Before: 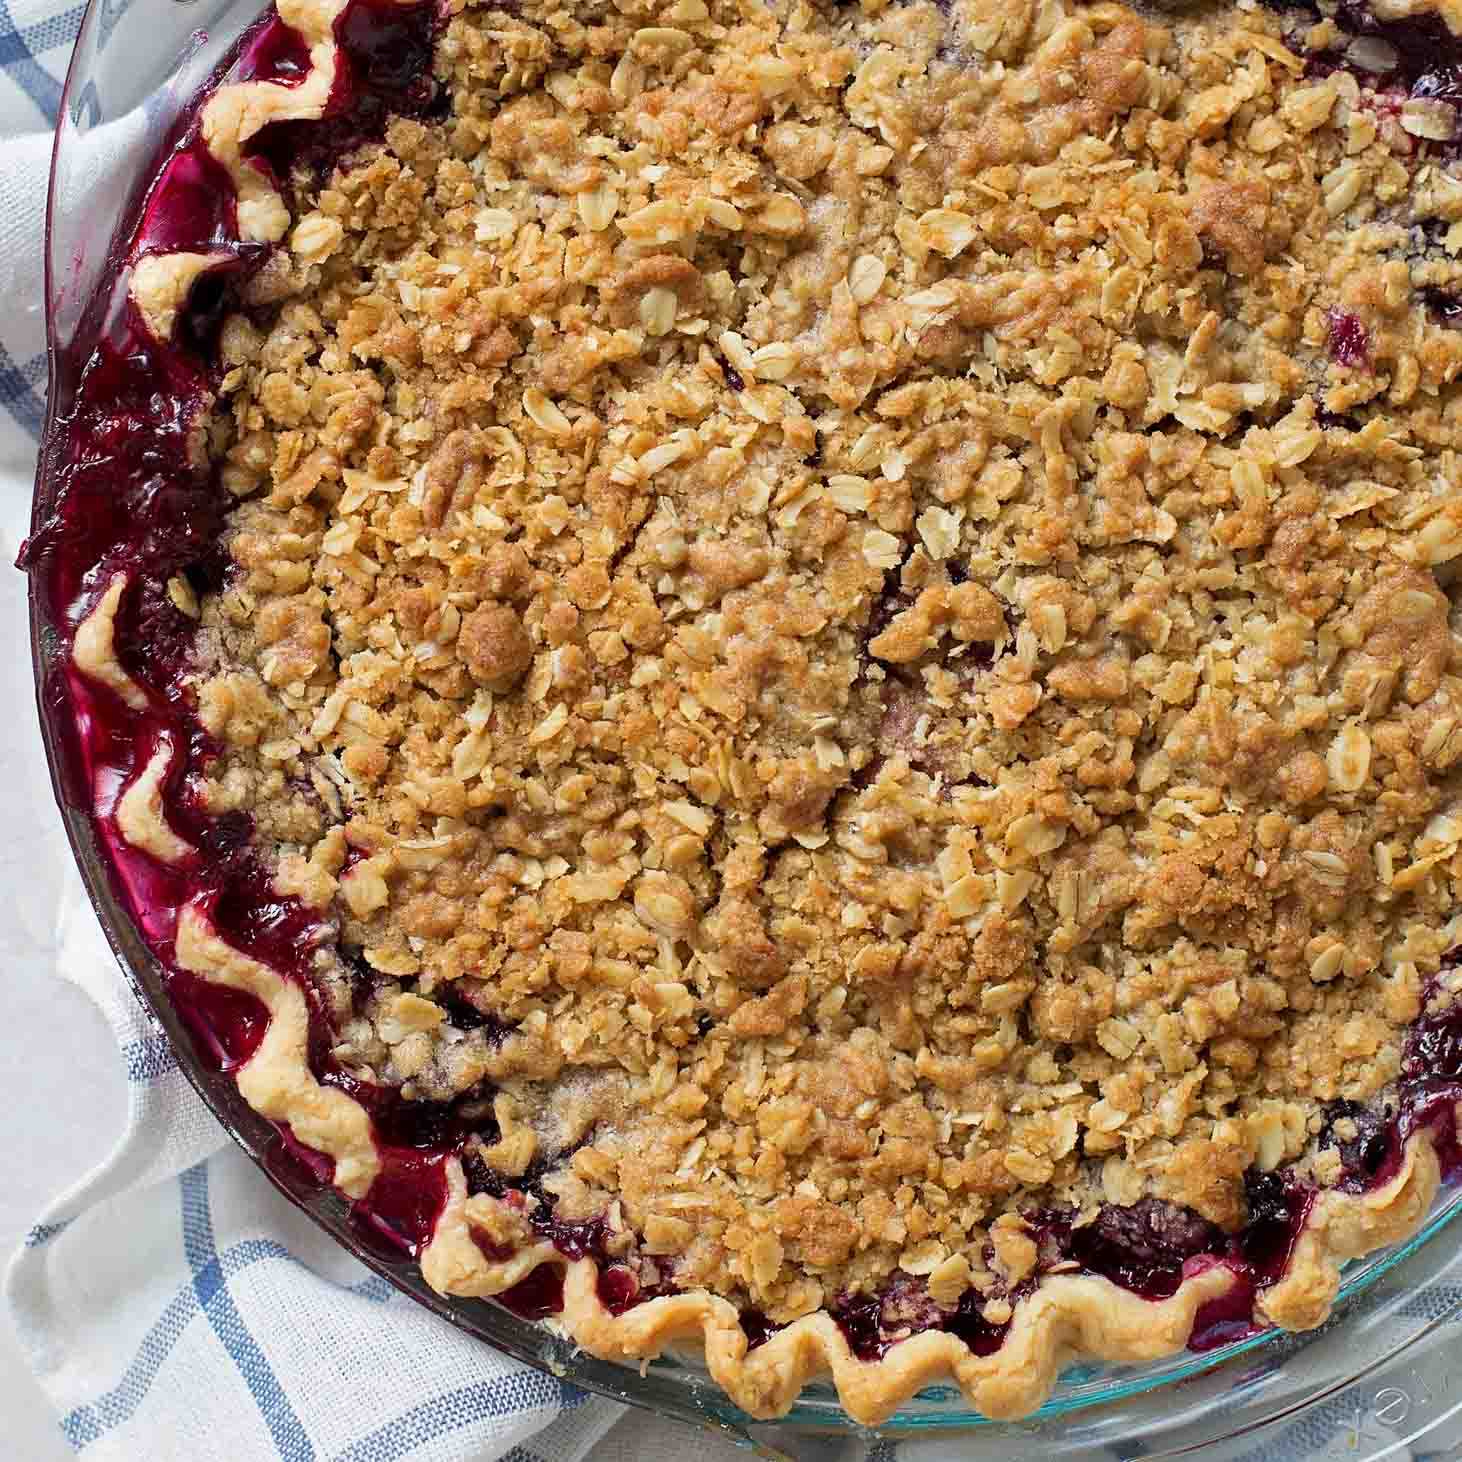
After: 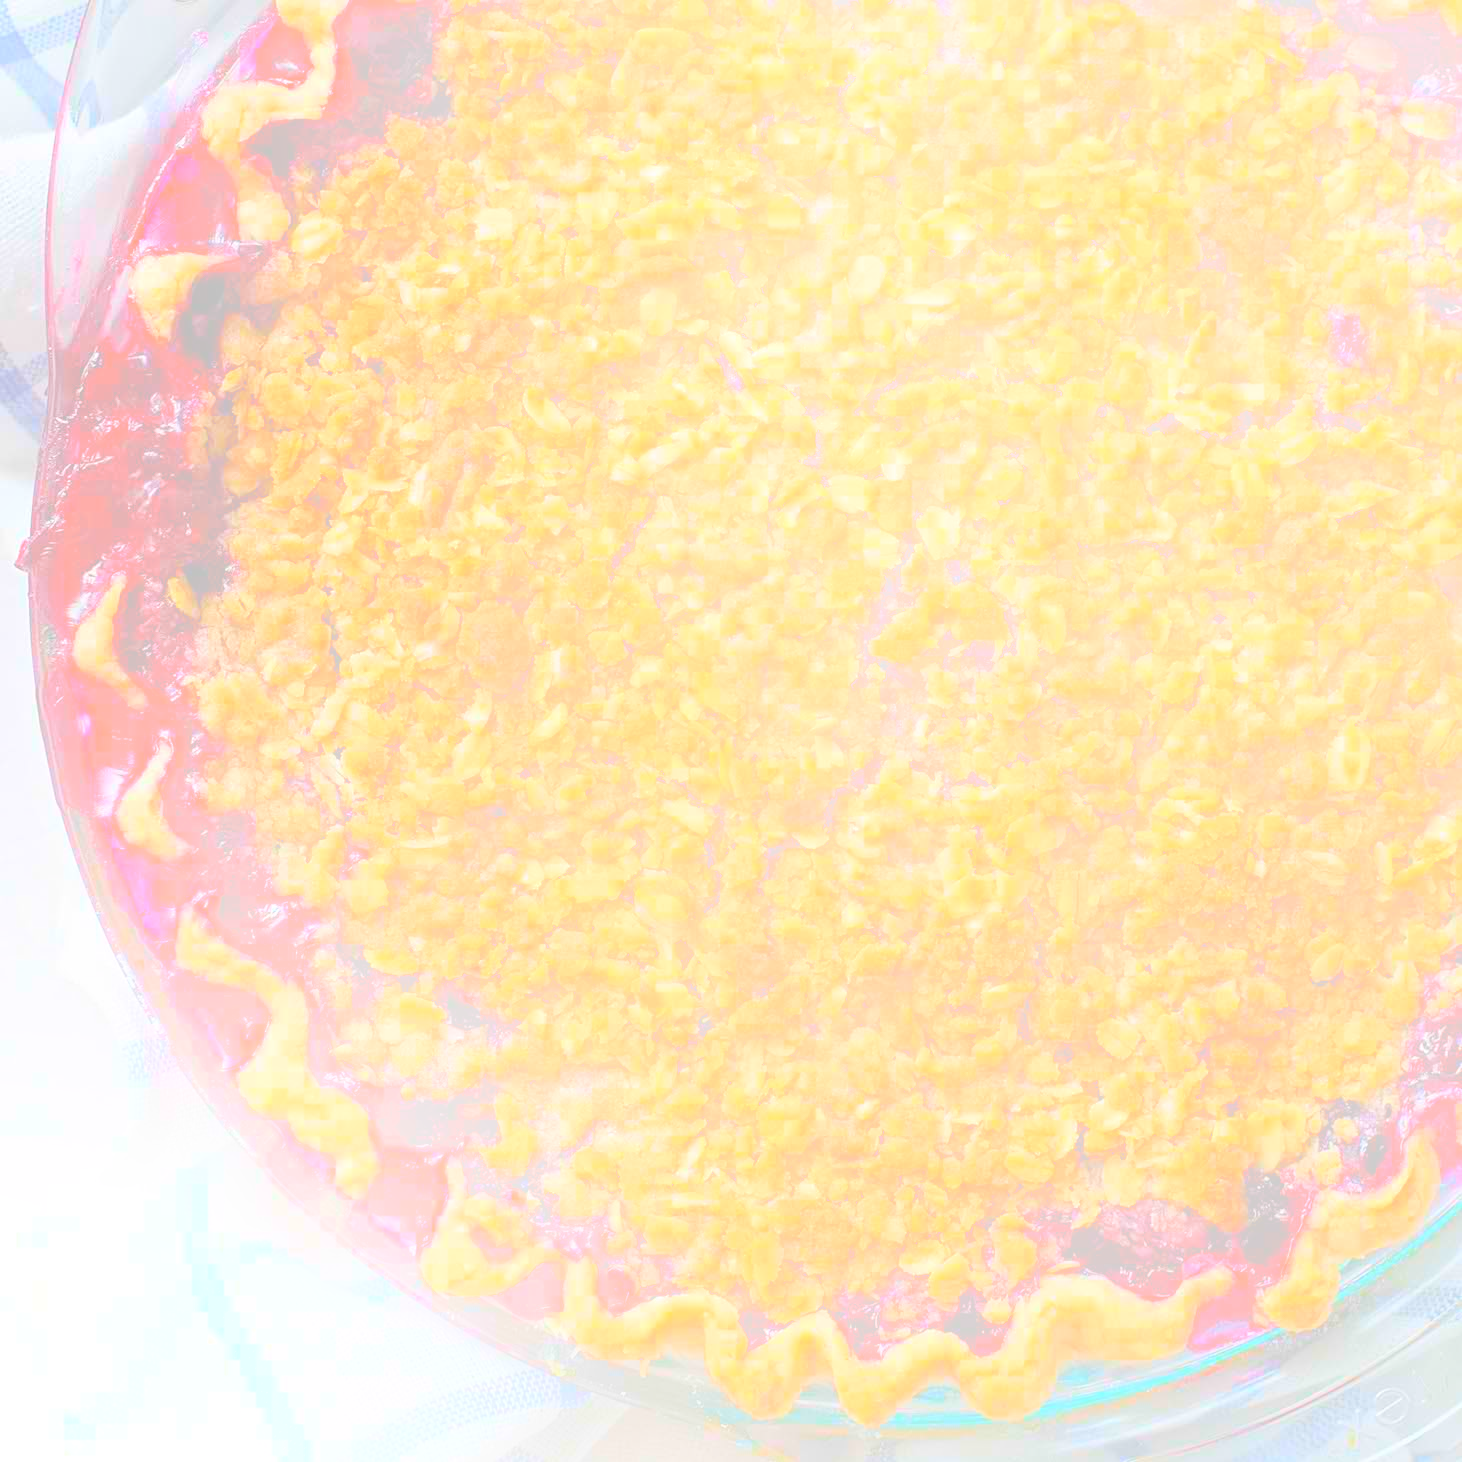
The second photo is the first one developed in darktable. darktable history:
bloom: size 70%, threshold 25%, strength 70% | blend: blend mode multiply, opacity 70%; mask: uniform (no mask)
